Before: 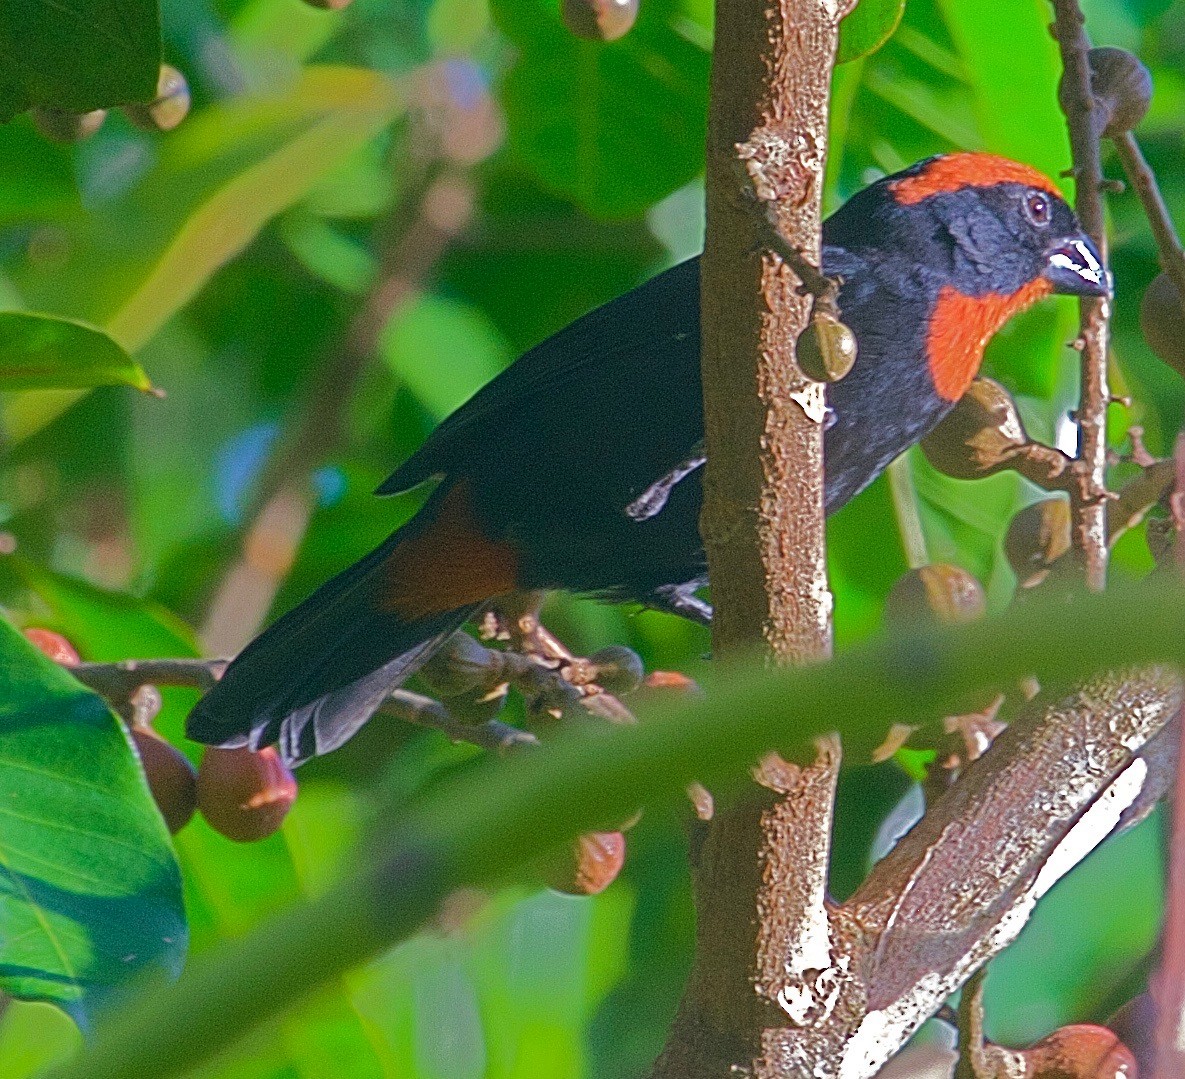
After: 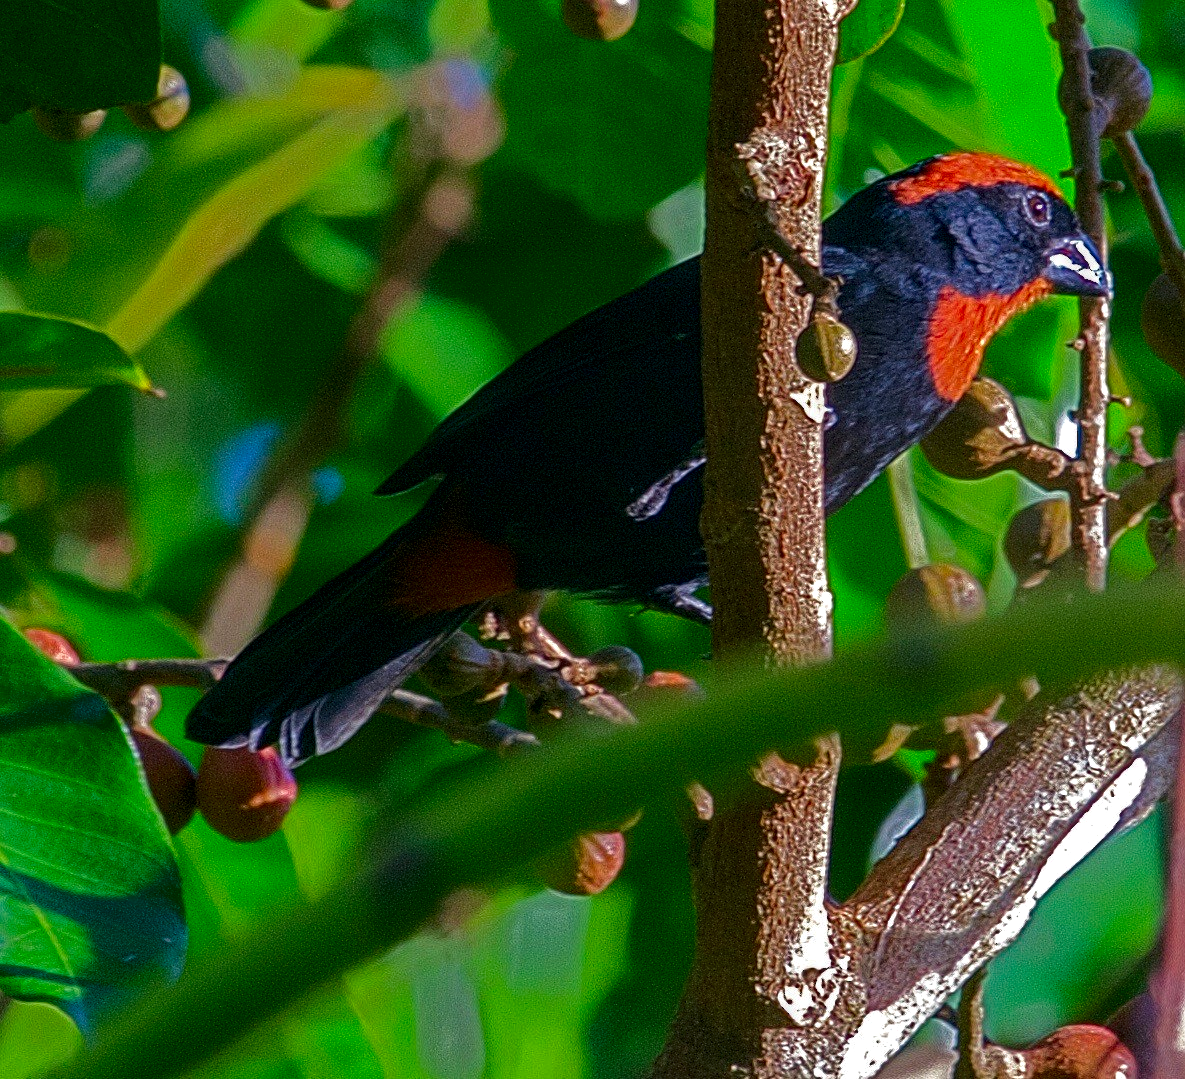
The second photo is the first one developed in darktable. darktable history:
contrast brightness saturation: brightness -0.253, saturation 0.199
local contrast: highlights 30%, detail 150%
